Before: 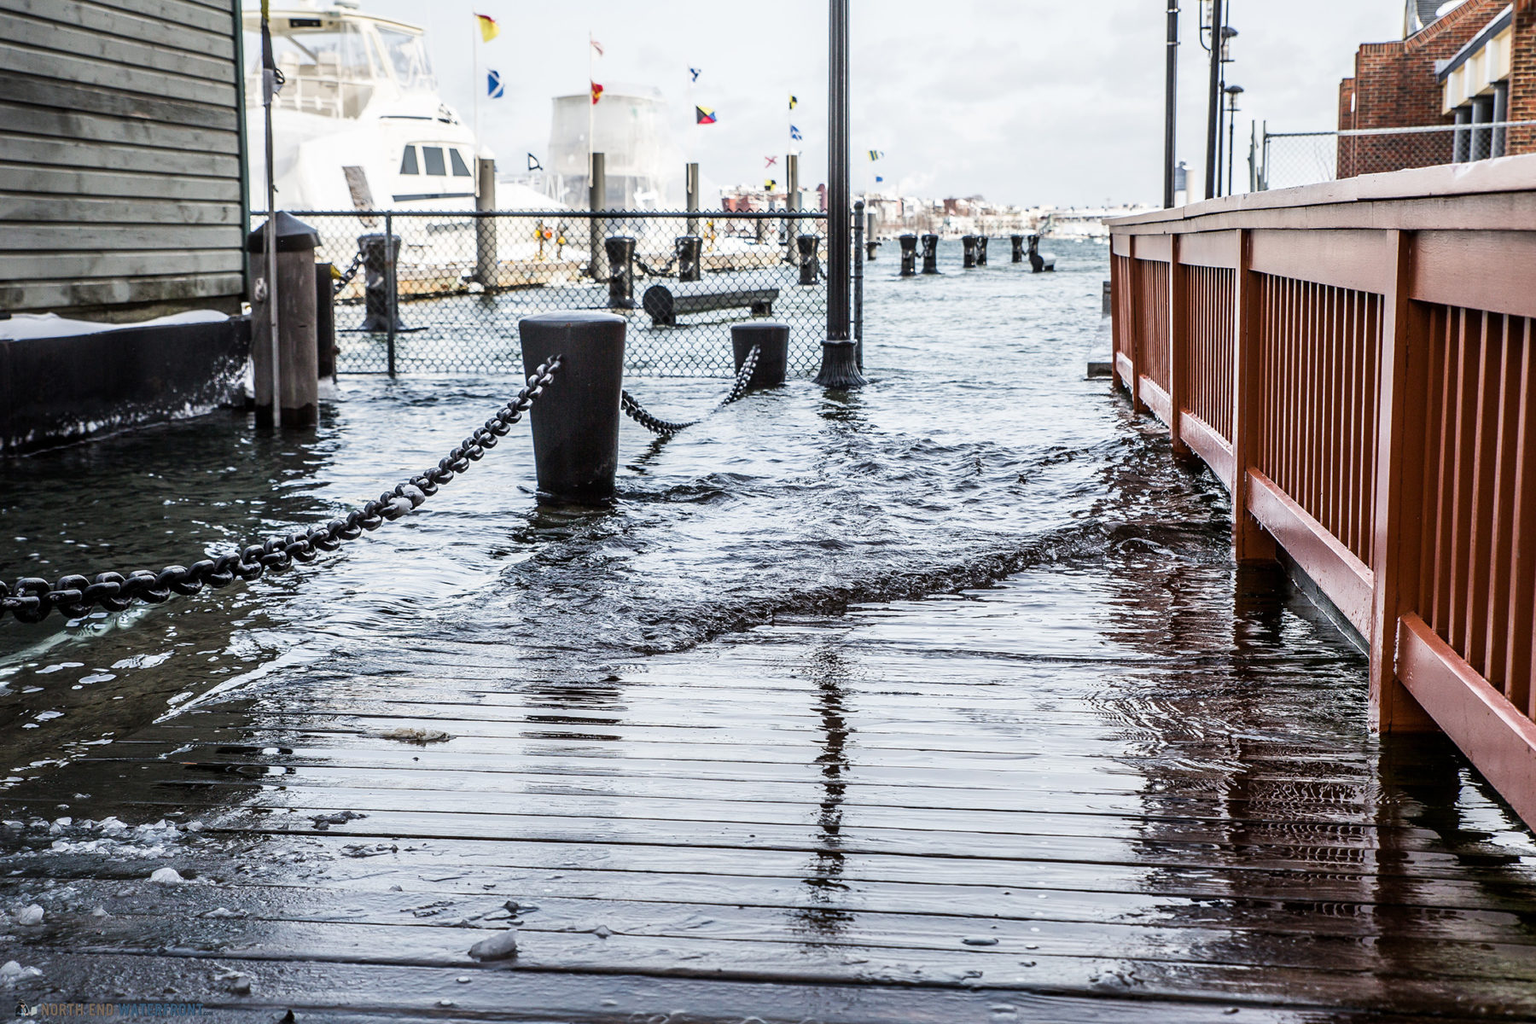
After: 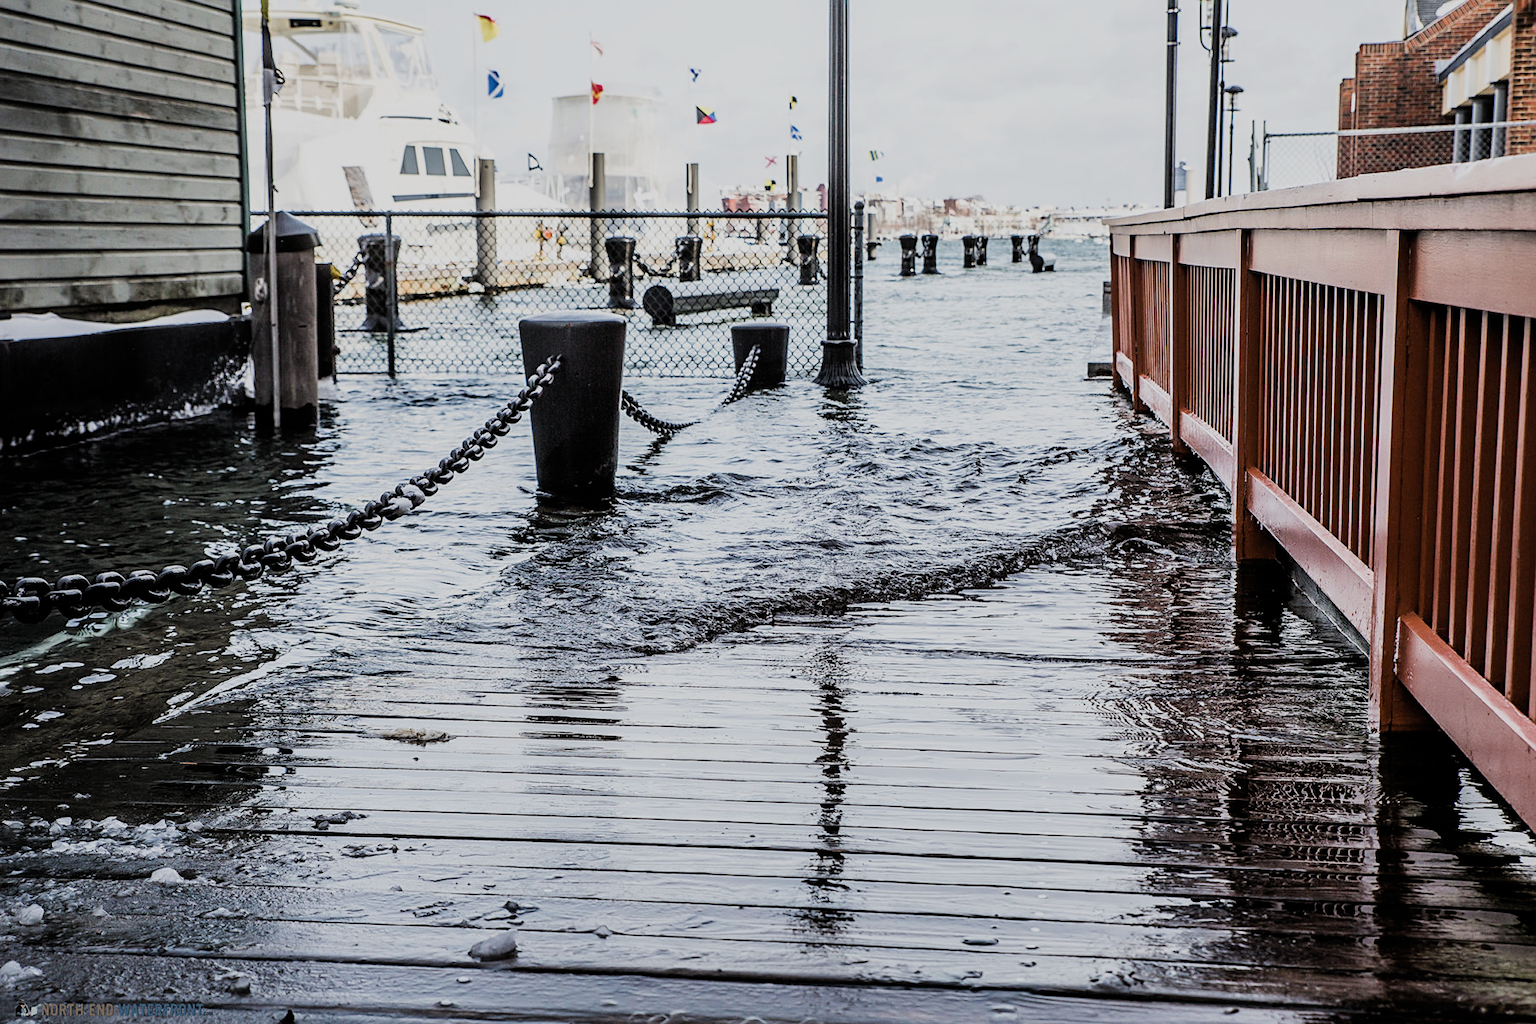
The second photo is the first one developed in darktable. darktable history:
sharpen: amount 0.215
filmic rgb: black relative exposure -7.65 EV, white relative exposure 4.56 EV, hardness 3.61, contrast 1.058, add noise in highlights 0.001, color science v3 (2019), use custom middle-gray values true, contrast in highlights soft
